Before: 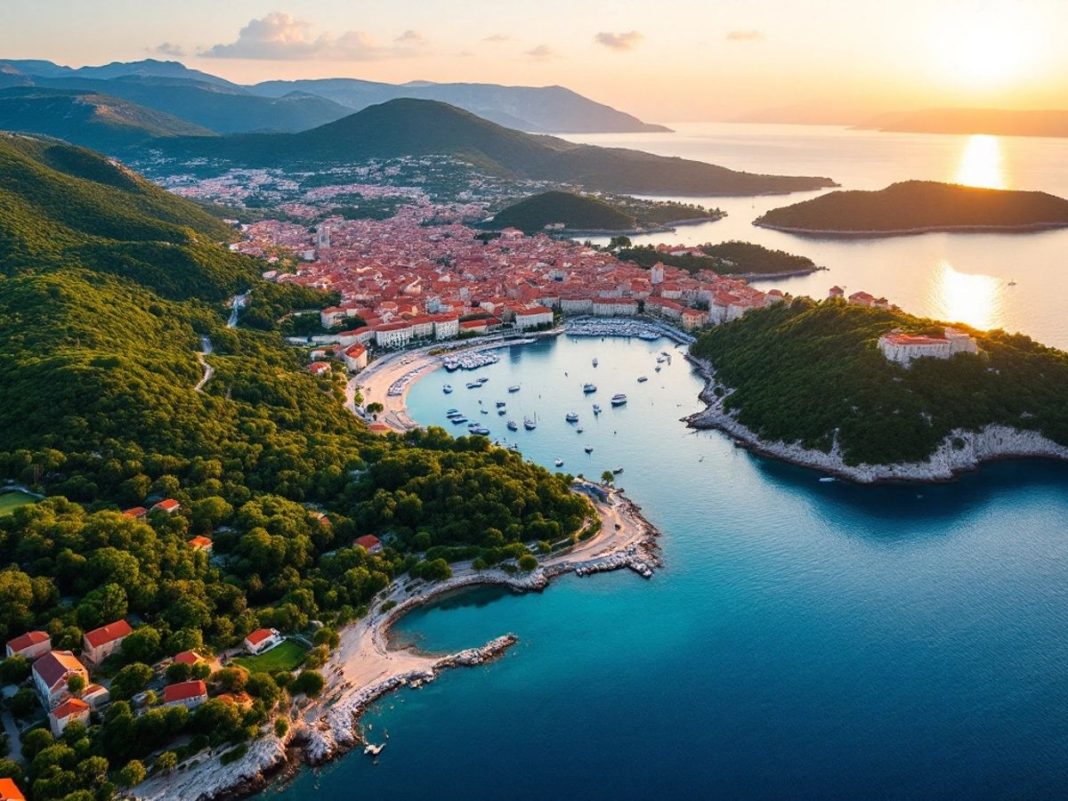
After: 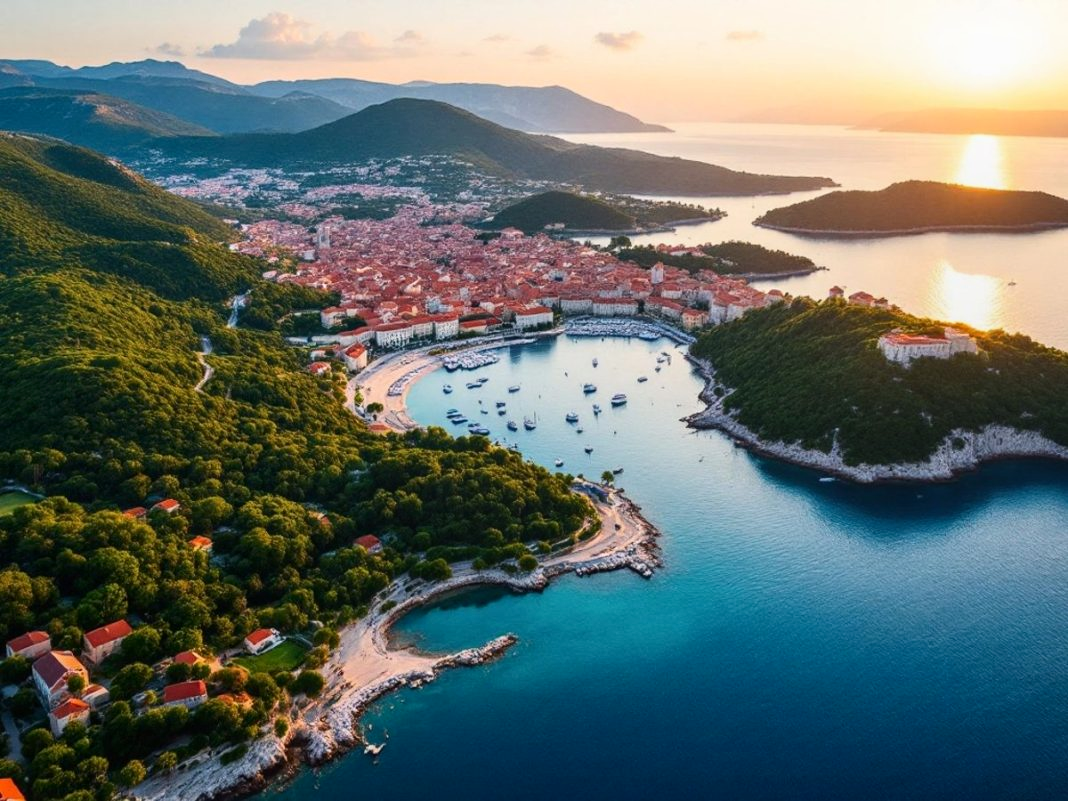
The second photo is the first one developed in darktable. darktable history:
contrast brightness saturation: contrast 0.142
local contrast: detail 109%
